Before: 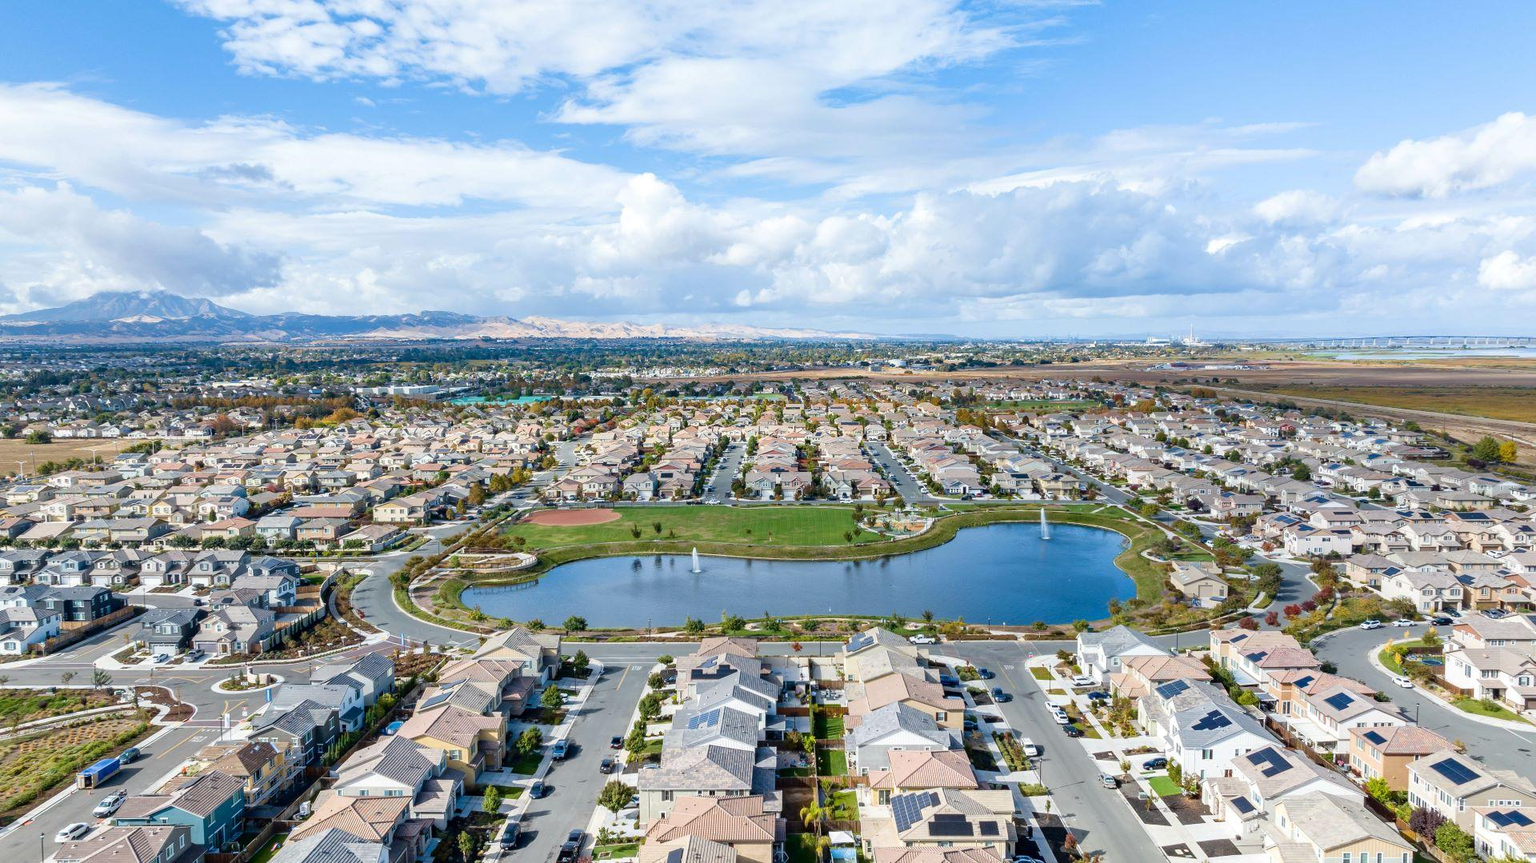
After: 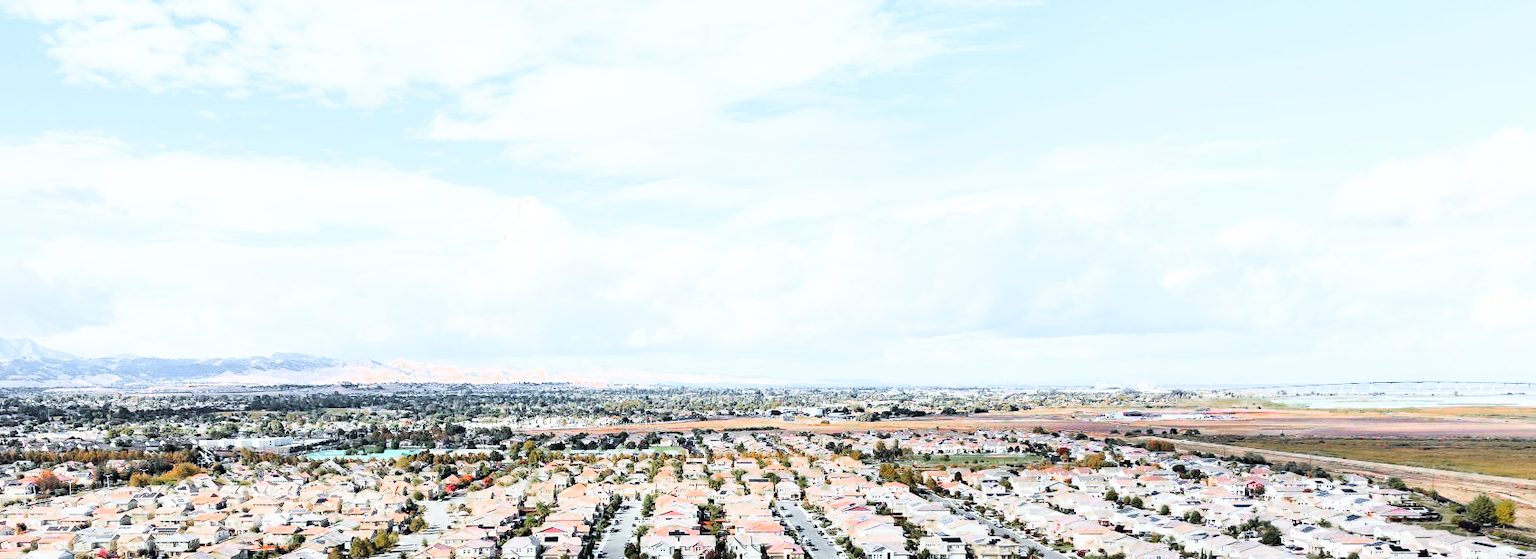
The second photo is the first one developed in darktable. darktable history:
crop and rotate: left 11.812%, bottom 42.776%
rgb curve: curves: ch0 [(0, 0) (0.21, 0.15) (0.24, 0.21) (0.5, 0.75) (0.75, 0.96) (0.89, 0.99) (1, 1)]; ch1 [(0, 0.02) (0.21, 0.13) (0.25, 0.2) (0.5, 0.67) (0.75, 0.9) (0.89, 0.97) (1, 1)]; ch2 [(0, 0.02) (0.21, 0.13) (0.25, 0.2) (0.5, 0.67) (0.75, 0.9) (0.89, 0.97) (1, 1)], compensate middle gray true
levels: levels [0, 0.499, 1]
color zones: curves: ch0 [(0, 0.48) (0.209, 0.398) (0.305, 0.332) (0.429, 0.493) (0.571, 0.5) (0.714, 0.5) (0.857, 0.5) (1, 0.48)]; ch1 [(0, 0.736) (0.143, 0.625) (0.225, 0.371) (0.429, 0.256) (0.571, 0.241) (0.714, 0.213) (0.857, 0.48) (1, 0.736)]; ch2 [(0, 0.448) (0.143, 0.498) (0.286, 0.5) (0.429, 0.5) (0.571, 0.5) (0.714, 0.5) (0.857, 0.5) (1, 0.448)]
